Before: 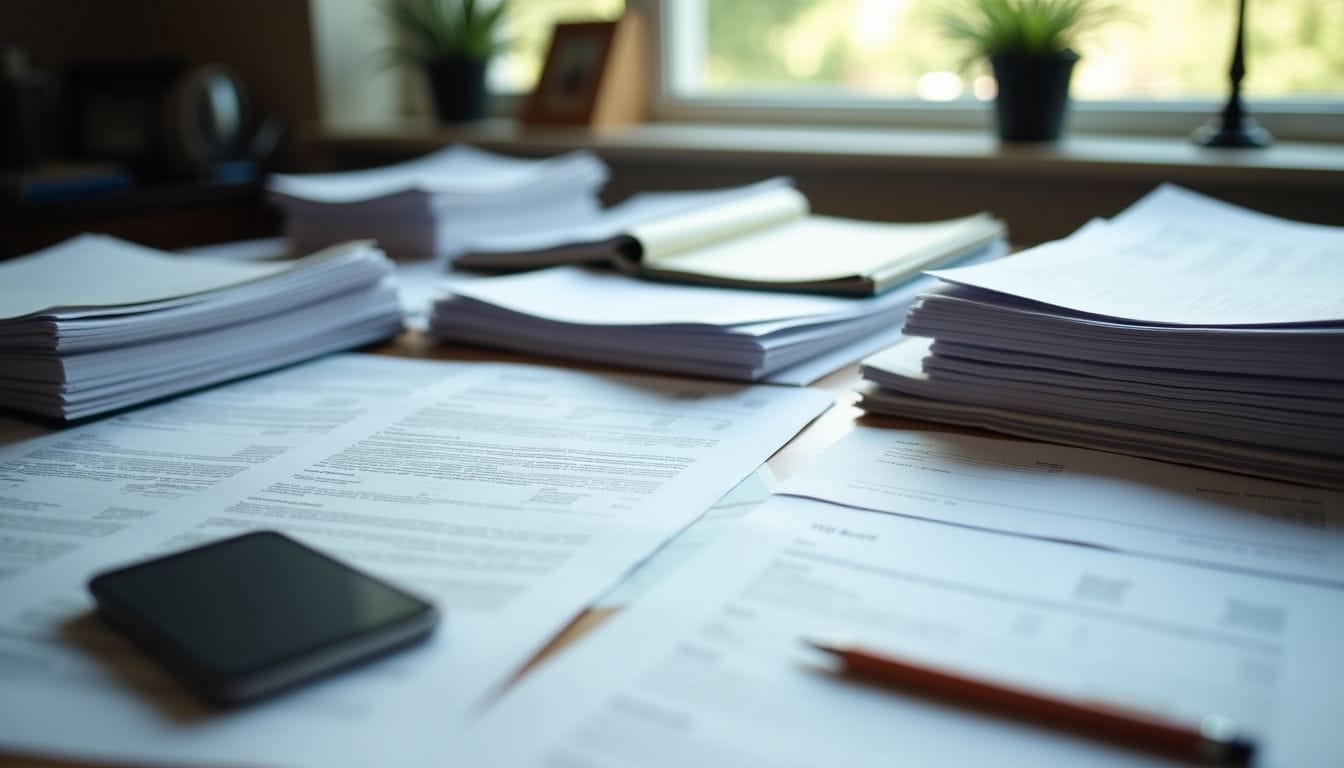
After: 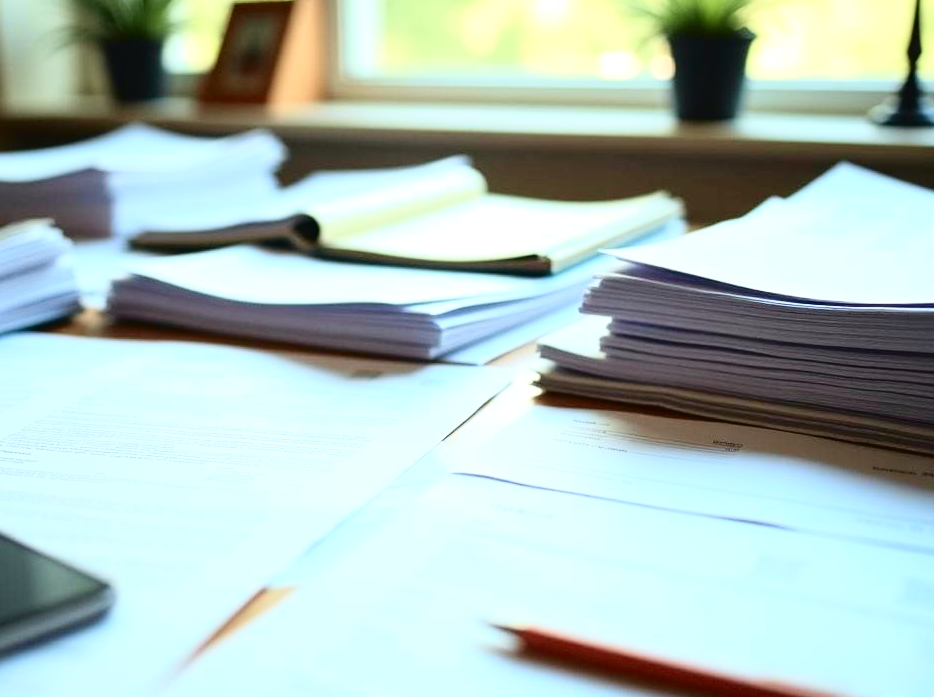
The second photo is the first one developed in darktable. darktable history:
crop and rotate: left 24.034%, top 2.838%, right 6.406%, bottom 6.299%
tone curve: curves: ch0 [(0.003, 0.032) (0.037, 0.037) (0.142, 0.117) (0.279, 0.311) (0.405, 0.49) (0.526, 0.651) (0.722, 0.857) (0.875, 0.946) (1, 0.98)]; ch1 [(0, 0) (0.305, 0.325) (0.453, 0.437) (0.482, 0.474) (0.501, 0.498) (0.515, 0.523) (0.559, 0.591) (0.6, 0.643) (0.656, 0.707) (1, 1)]; ch2 [(0, 0) (0.323, 0.277) (0.424, 0.396) (0.479, 0.484) (0.499, 0.502) (0.515, 0.537) (0.573, 0.602) (0.653, 0.675) (0.75, 0.756) (1, 1)], color space Lab, independent channels, preserve colors none
exposure: exposure 0.6 EV, compensate highlight preservation false
